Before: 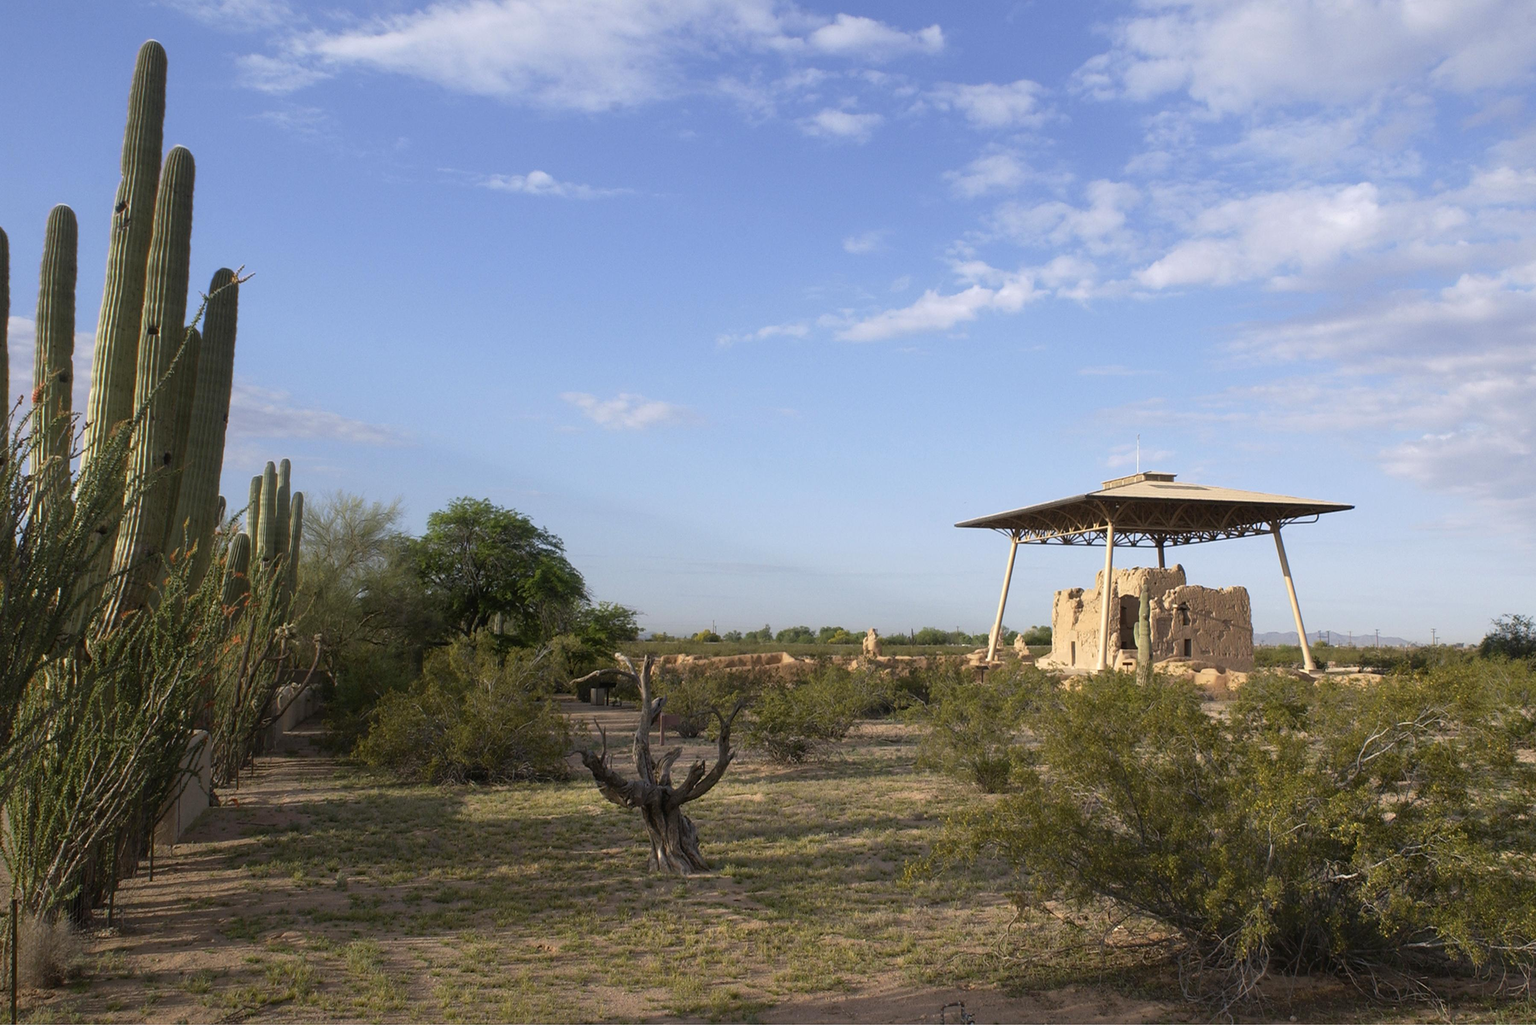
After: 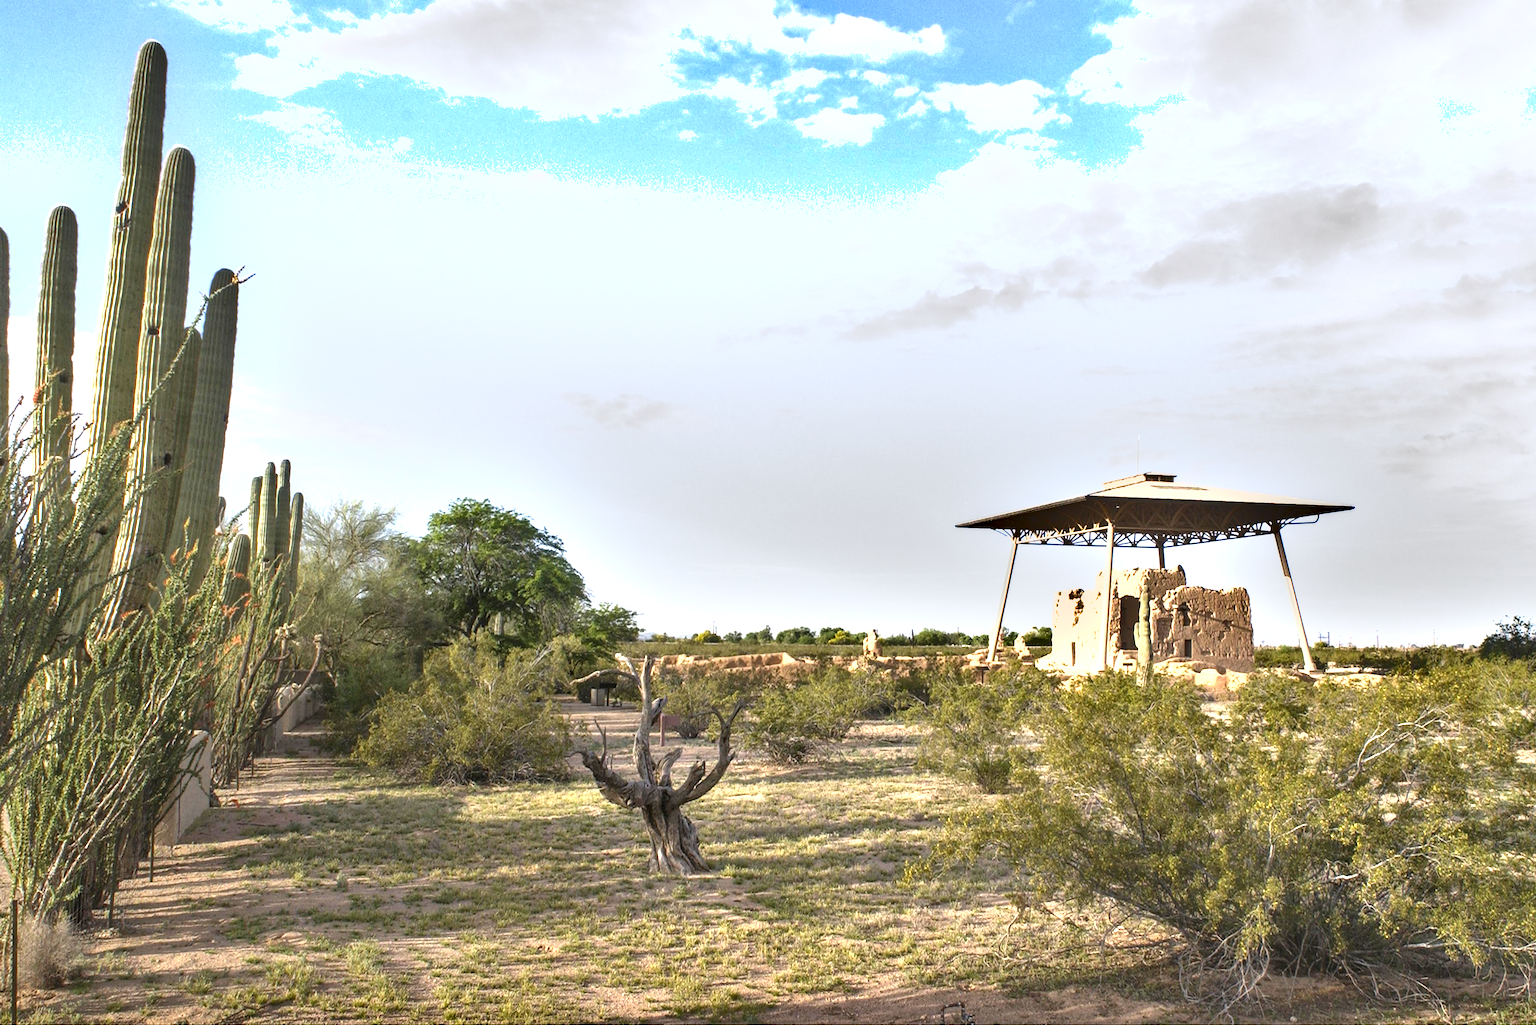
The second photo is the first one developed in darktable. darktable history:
exposure: black level correction 0, exposure 1.611 EV, compensate exposure bias true, compensate highlight preservation false
local contrast: on, module defaults
shadows and highlights: soften with gaussian
